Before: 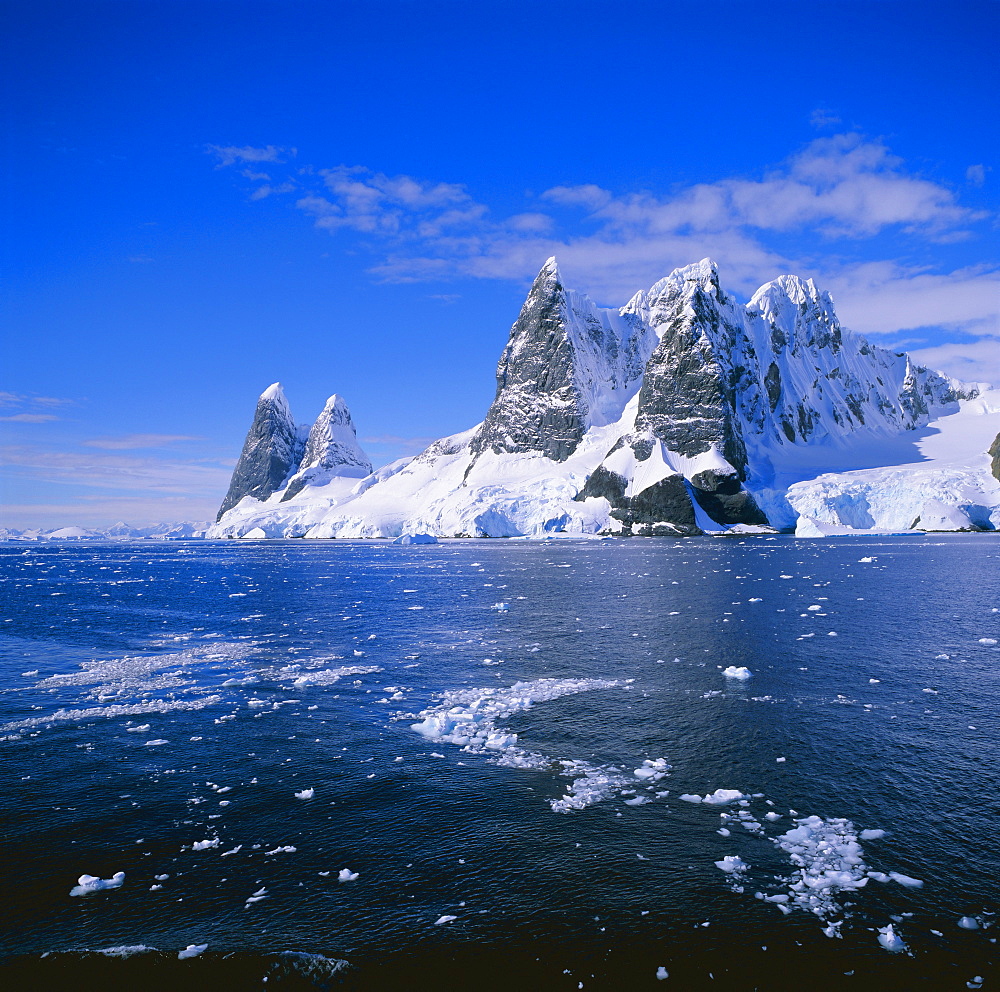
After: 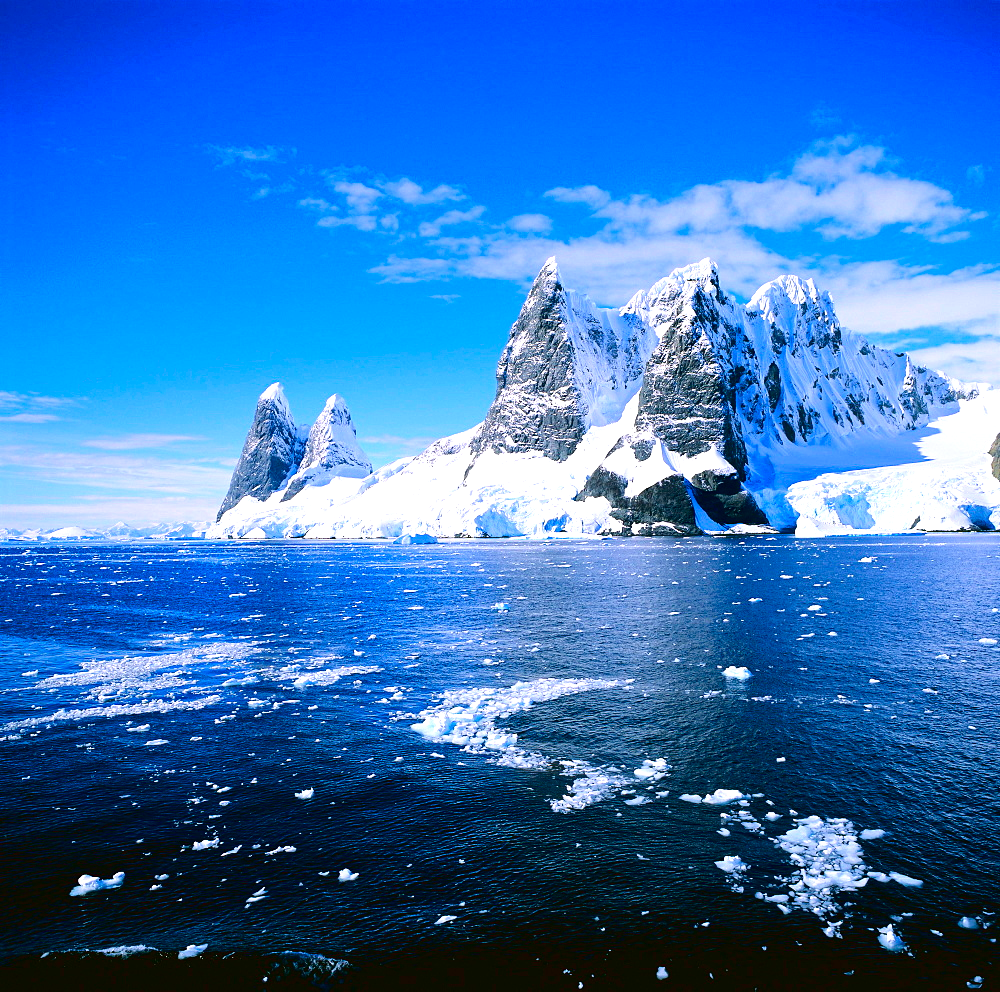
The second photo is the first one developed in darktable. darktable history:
exposure: exposure 0.767 EV, compensate highlight preservation false
tone curve: curves: ch0 [(0, 0) (0.003, 0.007) (0.011, 0.009) (0.025, 0.014) (0.044, 0.022) (0.069, 0.029) (0.1, 0.037) (0.136, 0.052) (0.177, 0.083) (0.224, 0.121) (0.277, 0.177) (0.335, 0.258) (0.399, 0.351) (0.468, 0.454) (0.543, 0.557) (0.623, 0.654) (0.709, 0.744) (0.801, 0.825) (0.898, 0.909) (1, 1)], color space Lab, independent channels, preserve colors none
